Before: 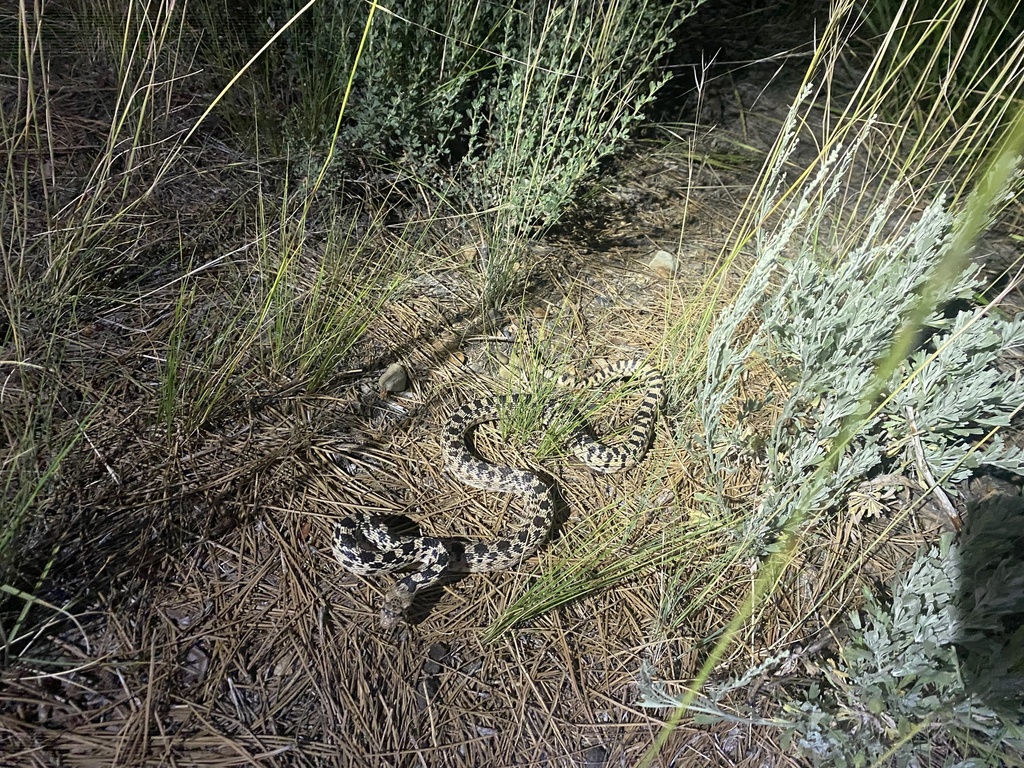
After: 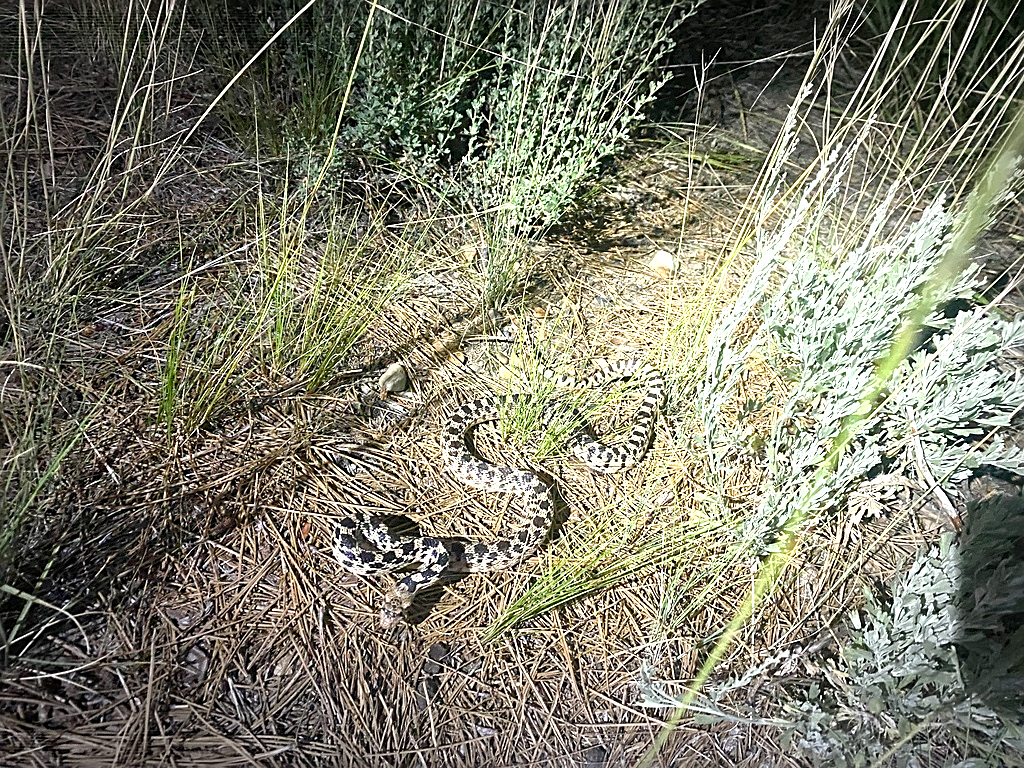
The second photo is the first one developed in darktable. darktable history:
exposure: black level correction 0, exposure 1.1 EV, compensate exposure bias true, compensate highlight preservation false
sharpen: on, module defaults
vignetting: fall-off start 70.41%, width/height ratio 1.334, unbound false
color balance rgb: perceptual saturation grading › global saturation 20%, perceptual saturation grading › highlights -25.702%, perceptual saturation grading › shadows 24.758%, global vibrance 14.347%
